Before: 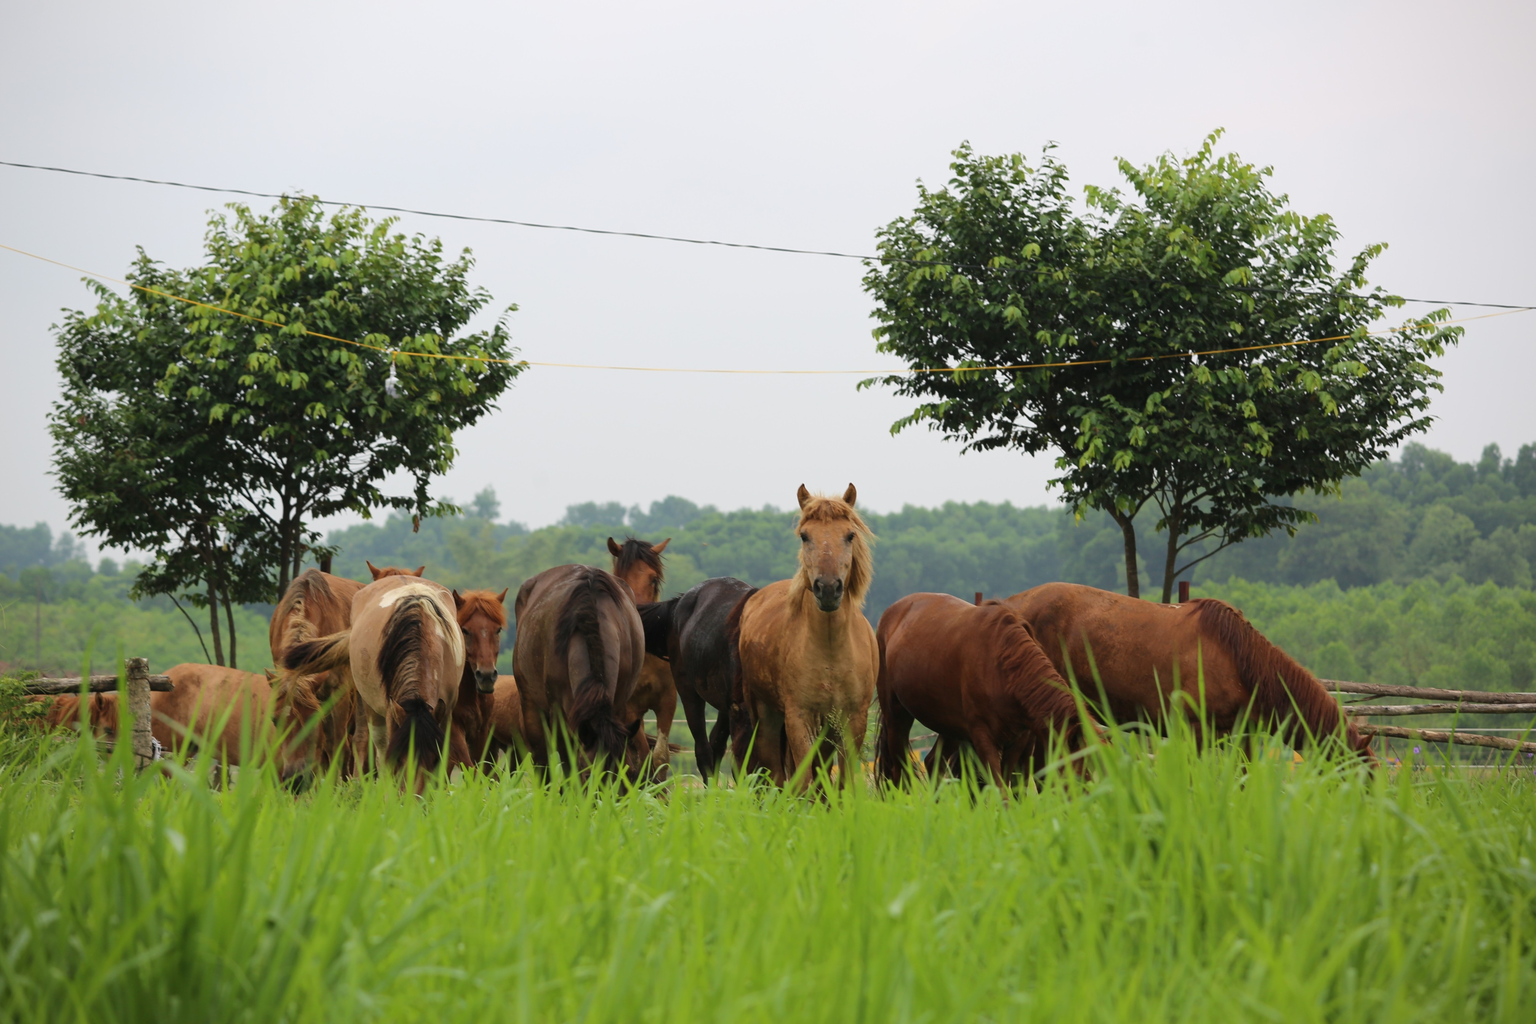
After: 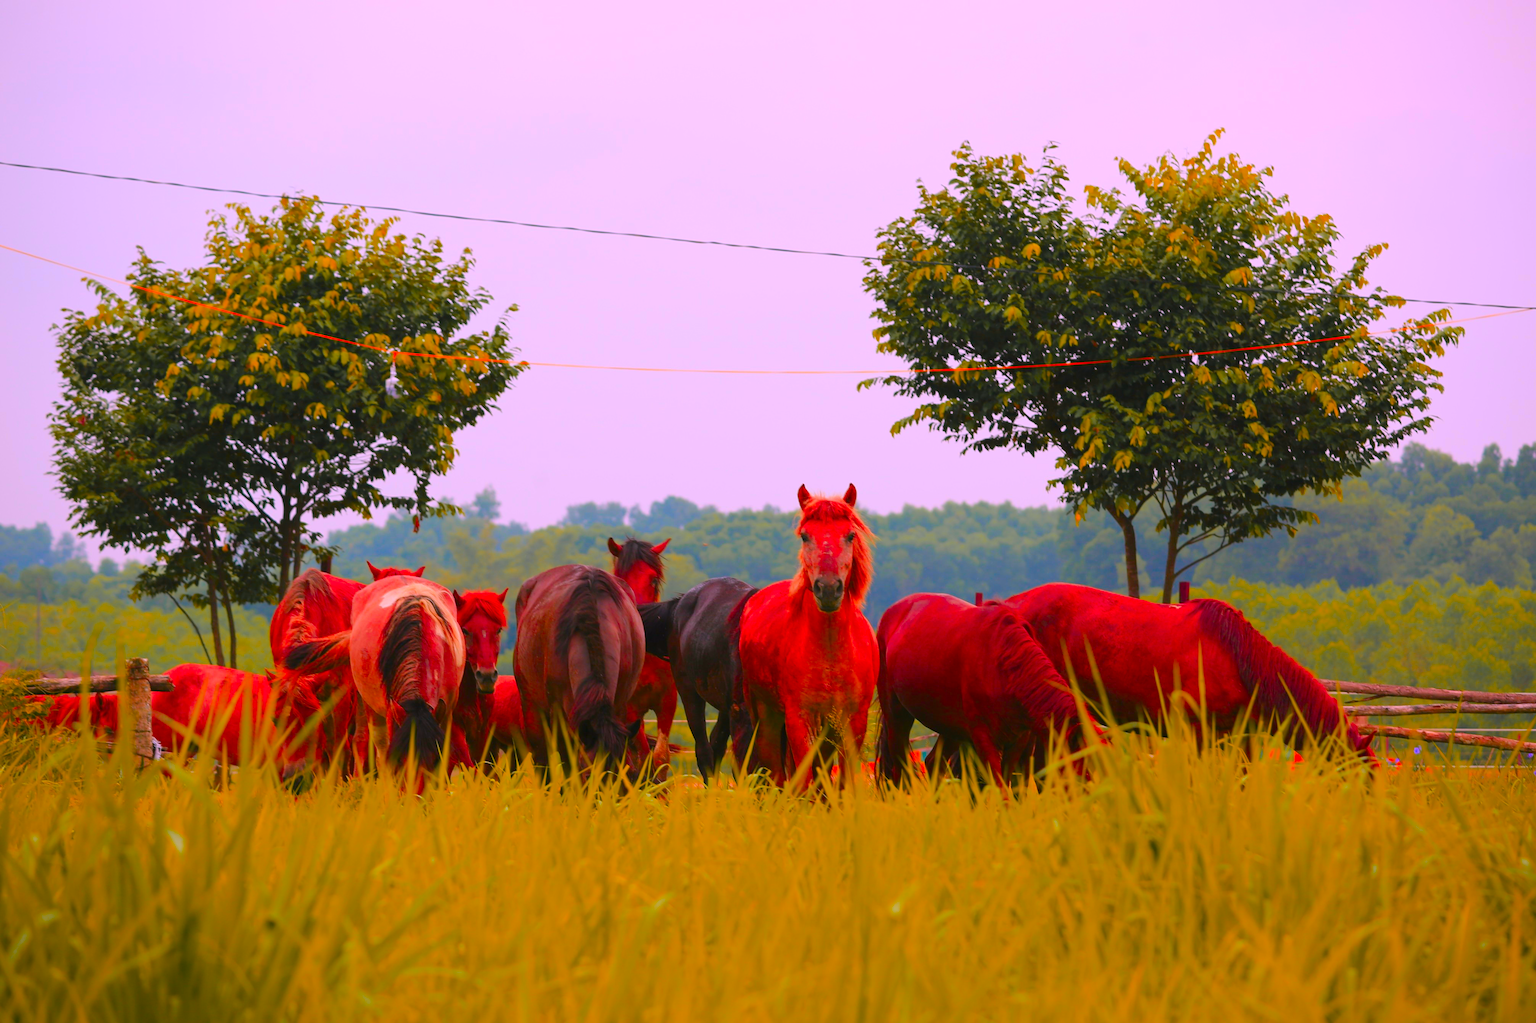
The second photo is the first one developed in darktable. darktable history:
color zones: curves: ch1 [(0.263, 0.53) (0.376, 0.287) (0.487, 0.512) (0.748, 0.547) (1, 0.513)]; ch2 [(0.262, 0.45) (0.751, 0.477)], mix 23.82%
color correction: highlights a* 18.89, highlights b* -12.24, saturation 1.63
color balance rgb: linear chroma grading › global chroma 19.893%, perceptual saturation grading › global saturation 31.133%, contrast -10.09%
